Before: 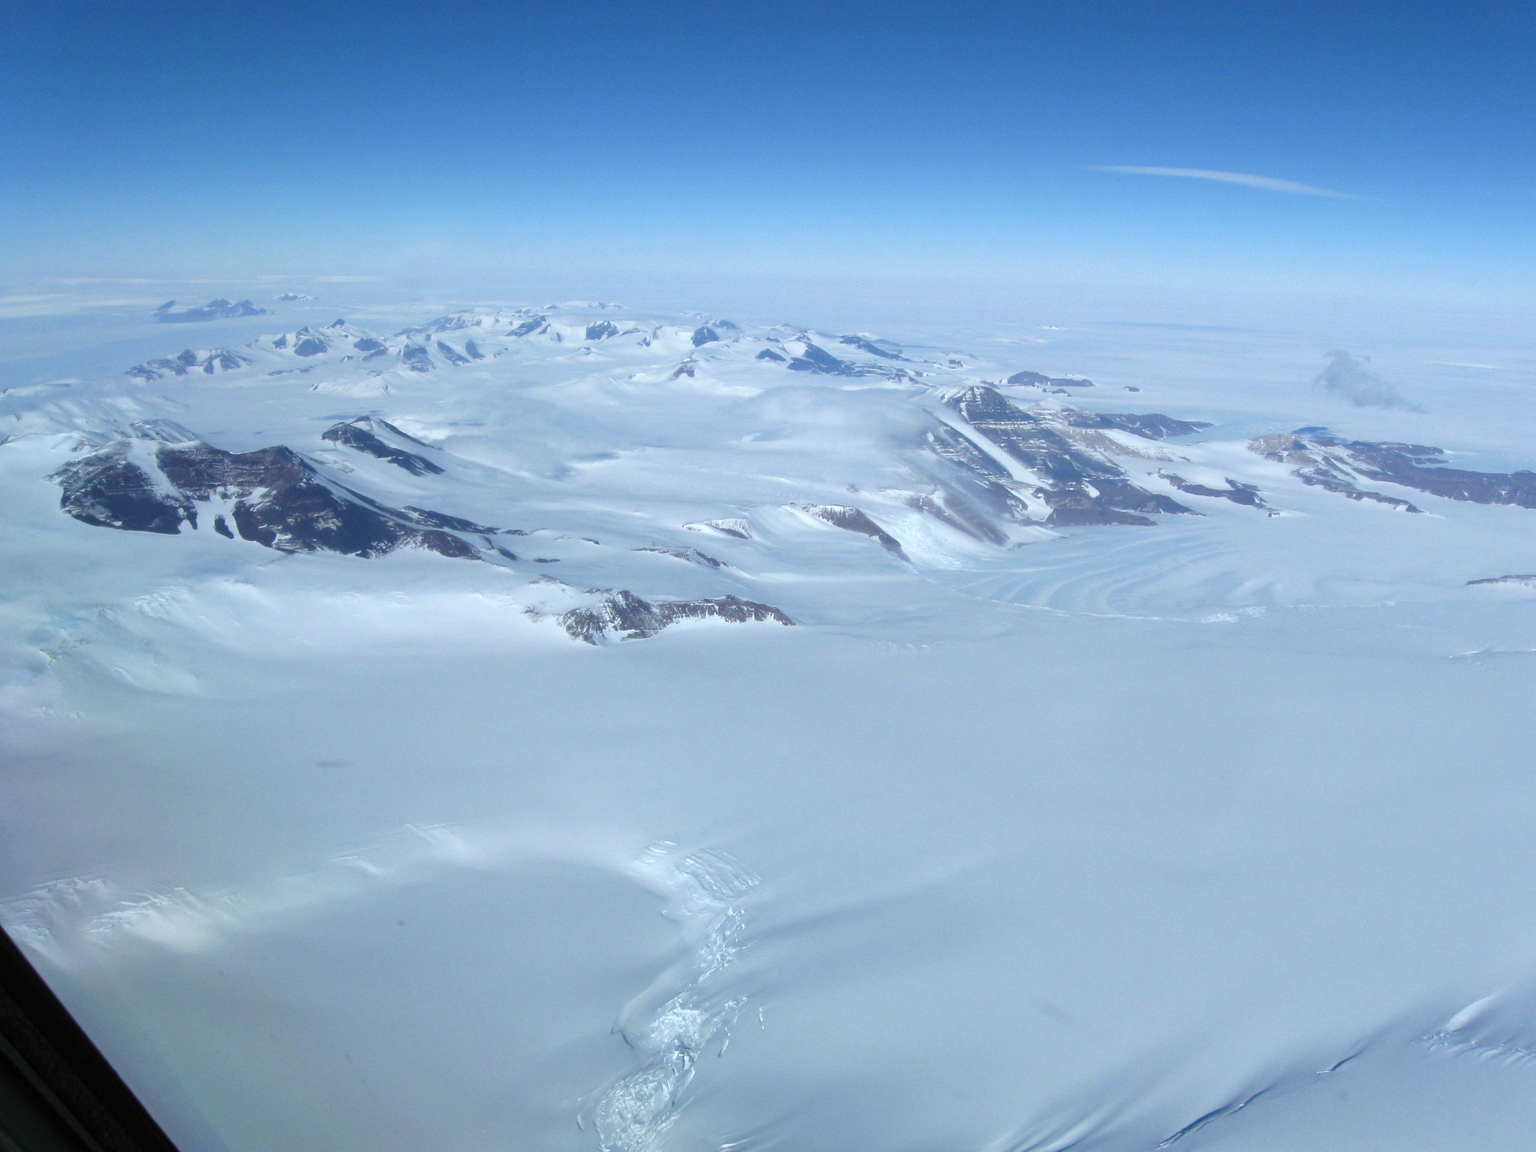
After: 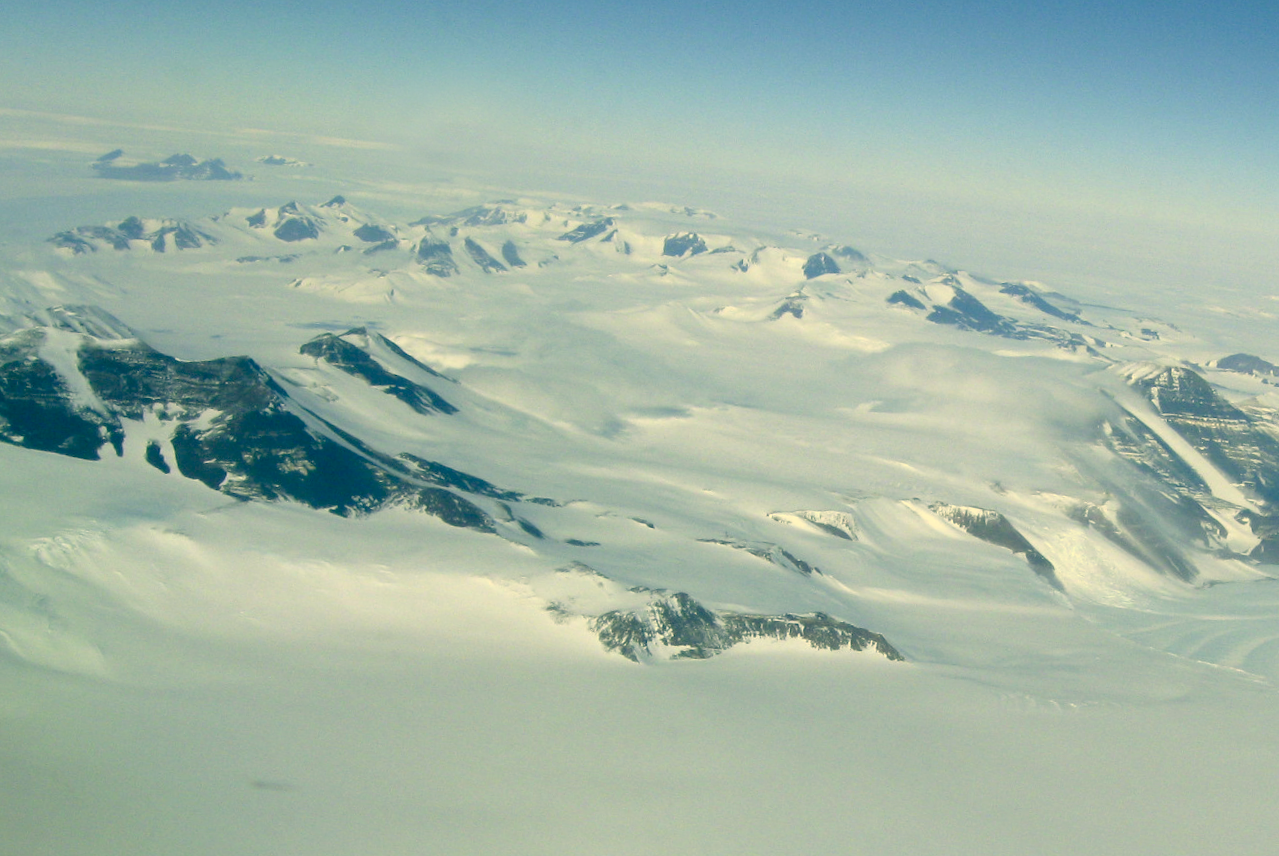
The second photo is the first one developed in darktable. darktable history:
crop and rotate: angle -5.54°, left 2.079%, top 6.682%, right 27.69%, bottom 30.622%
exposure: black level correction 0.014, compensate highlight preservation false
color correction: highlights a* 5.61, highlights b* 33.68, shadows a* -26.26, shadows b* 3.9
